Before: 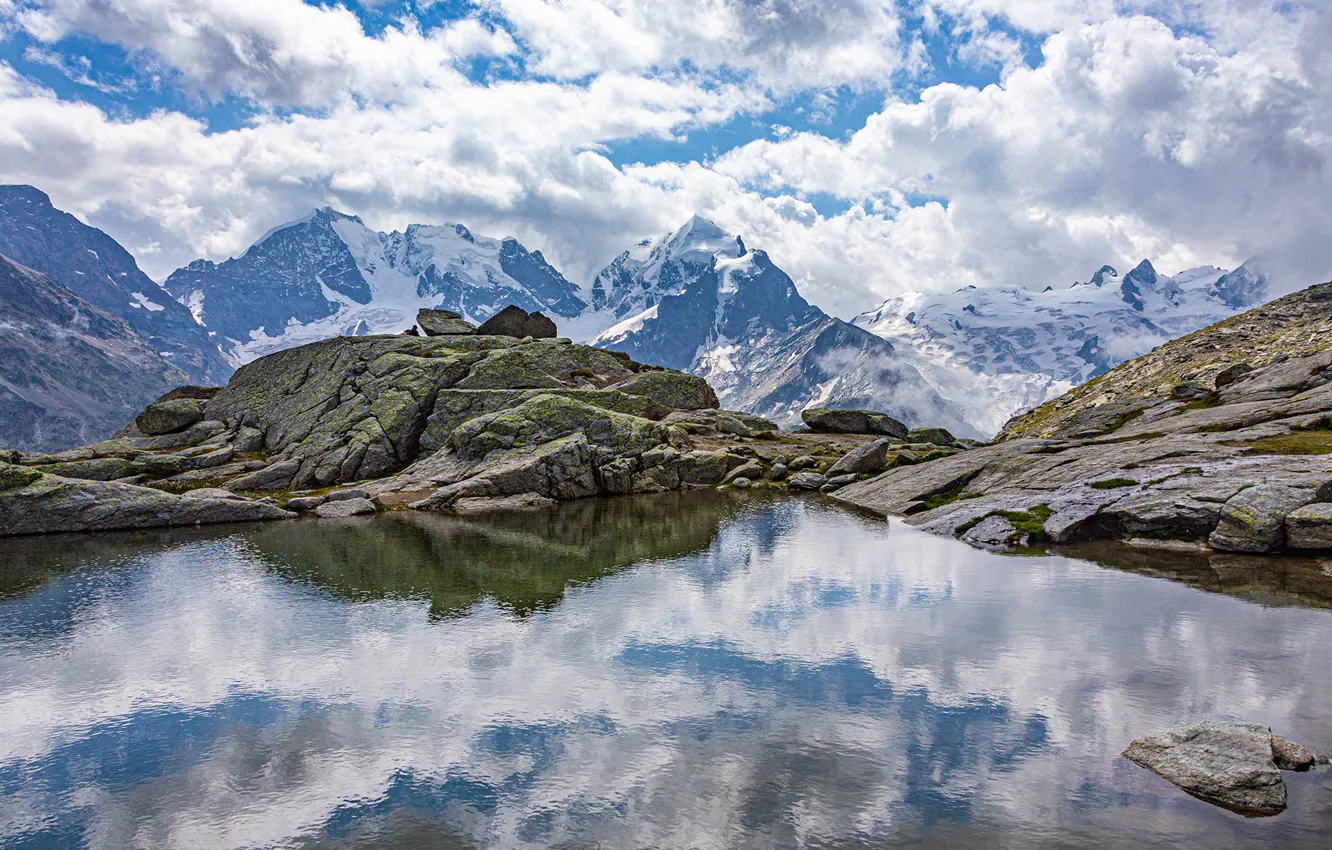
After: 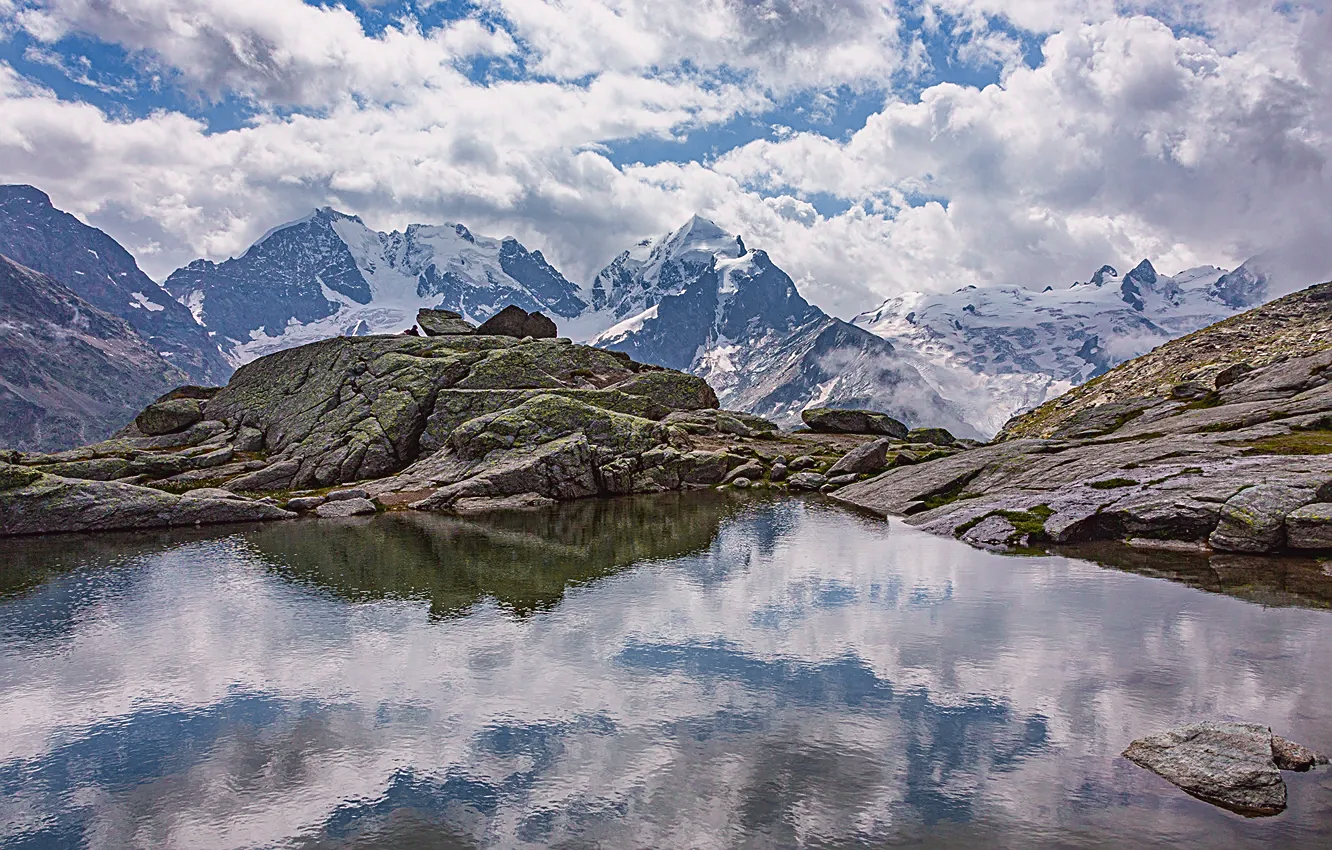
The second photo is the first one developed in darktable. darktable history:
tone curve: curves: ch0 [(0, 0.029) (0.253, 0.237) (1, 0.945)]; ch1 [(0, 0) (0.401, 0.42) (0.442, 0.47) (0.492, 0.498) (0.511, 0.523) (0.557, 0.565) (0.66, 0.683) (1, 1)]; ch2 [(0, 0) (0.394, 0.413) (0.5, 0.5) (0.578, 0.568) (1, 1)], color space Lab, independent channels, preserve colors none
sharpen: on, module defaults
